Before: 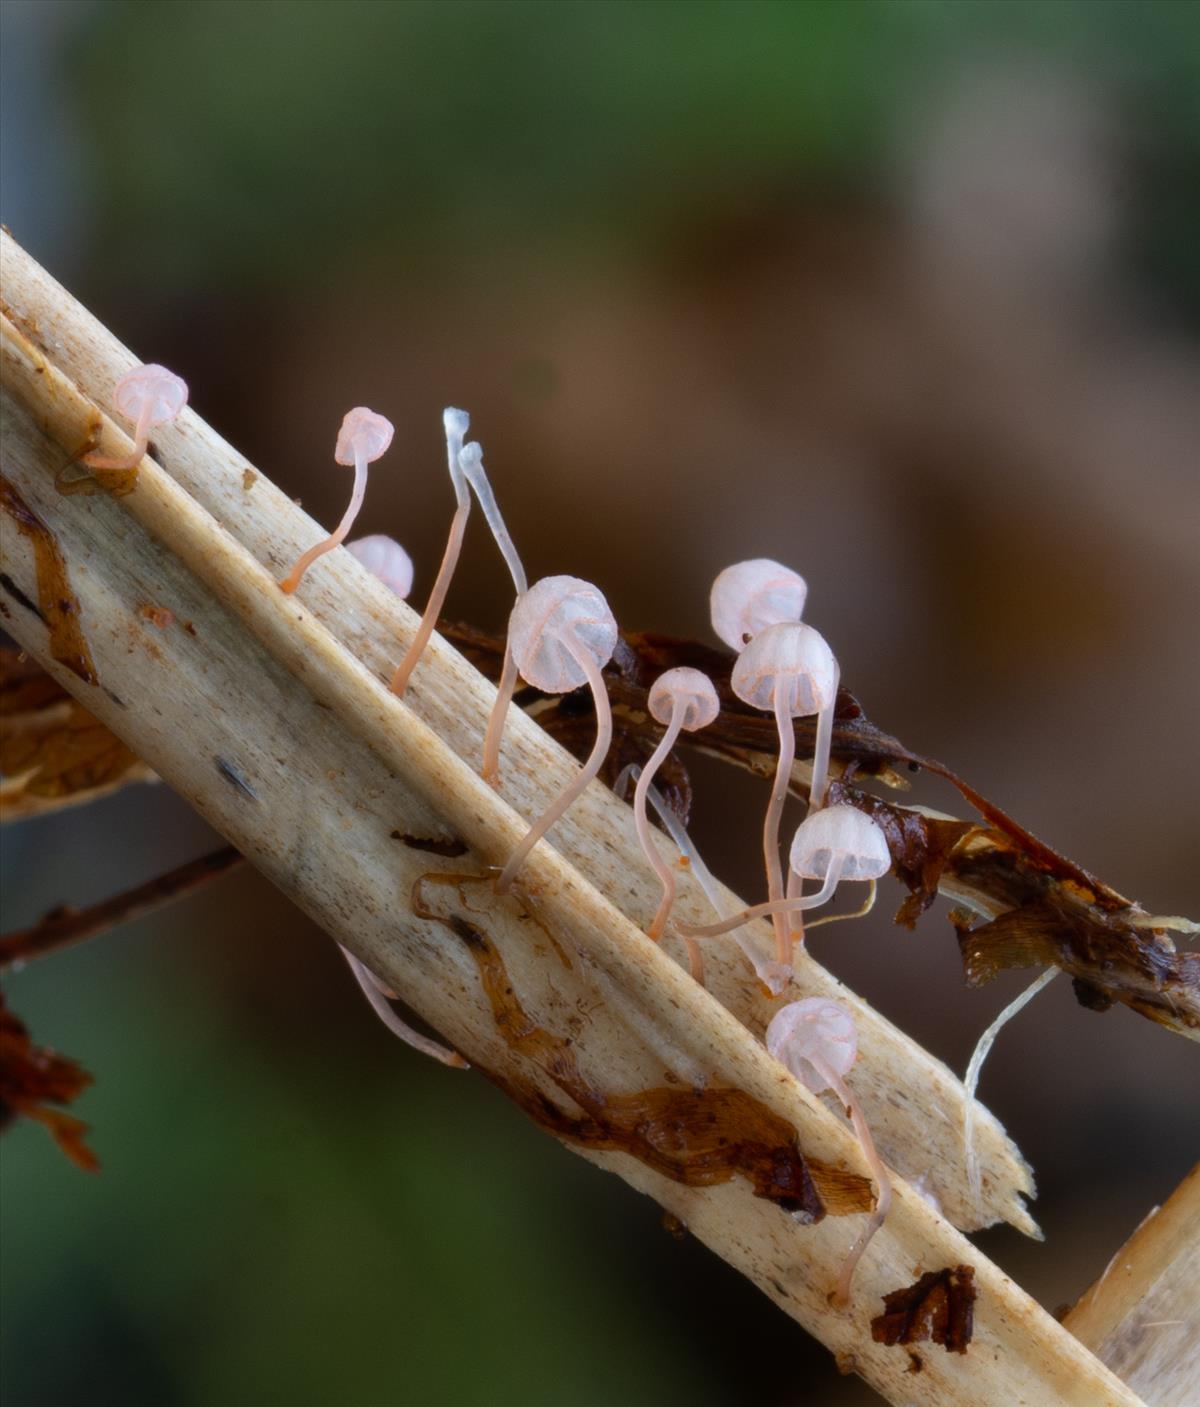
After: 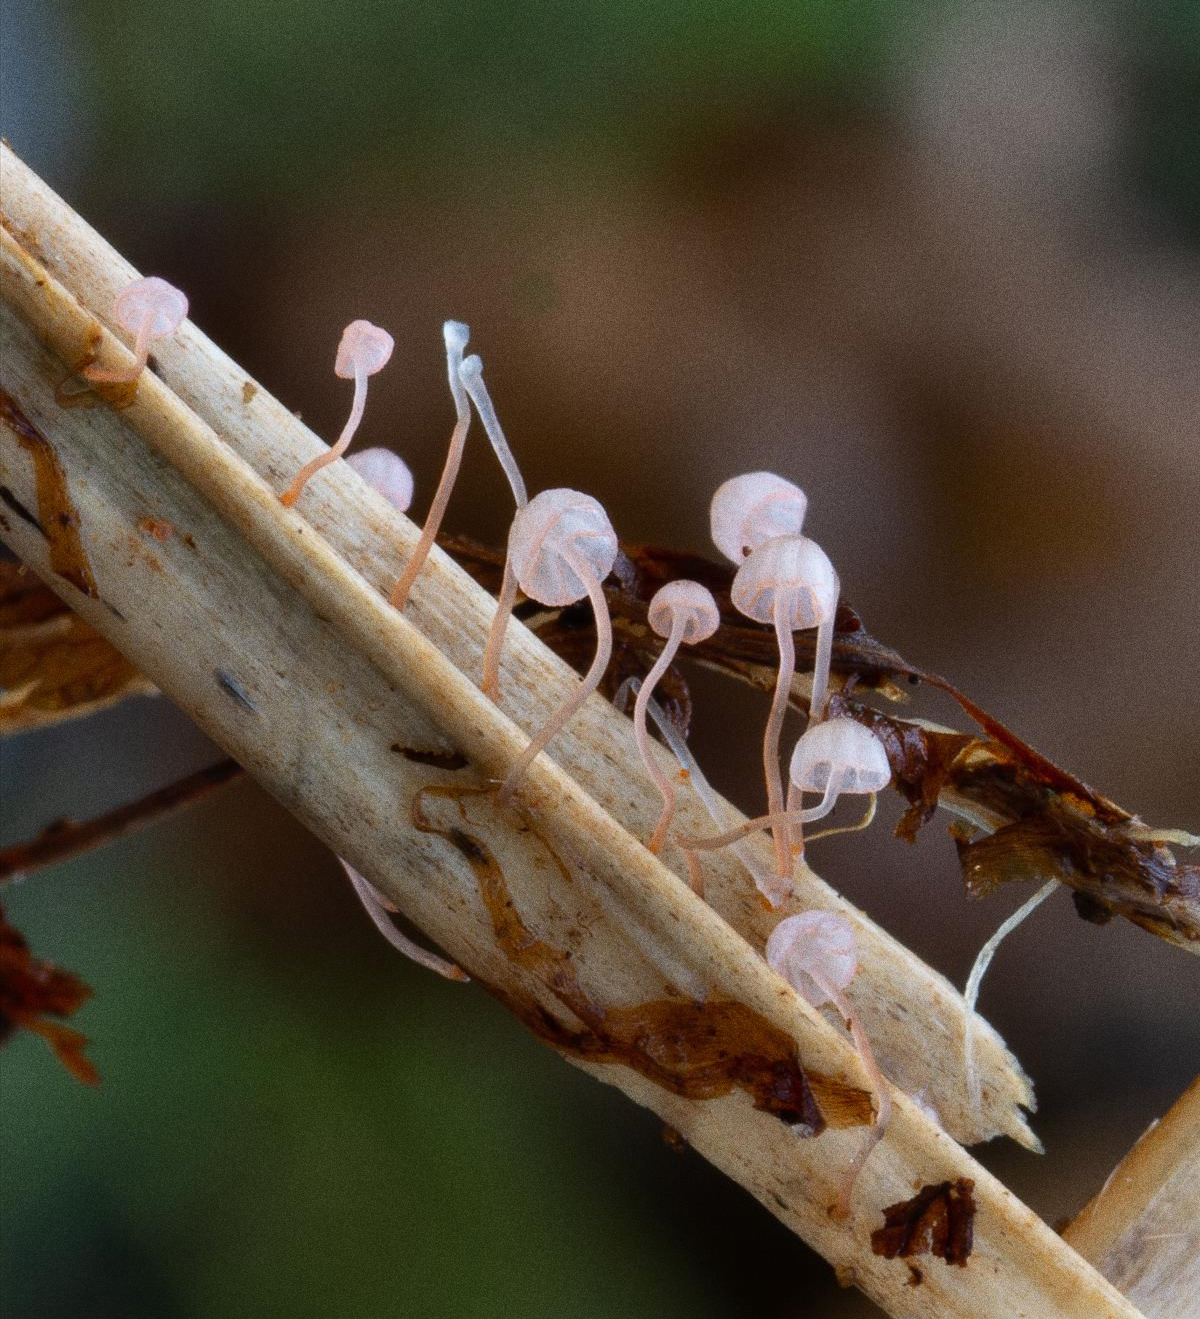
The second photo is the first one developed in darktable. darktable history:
crop and rotate: top 6.25%
grain: coarseness 0.09 ISO, strength 40%
